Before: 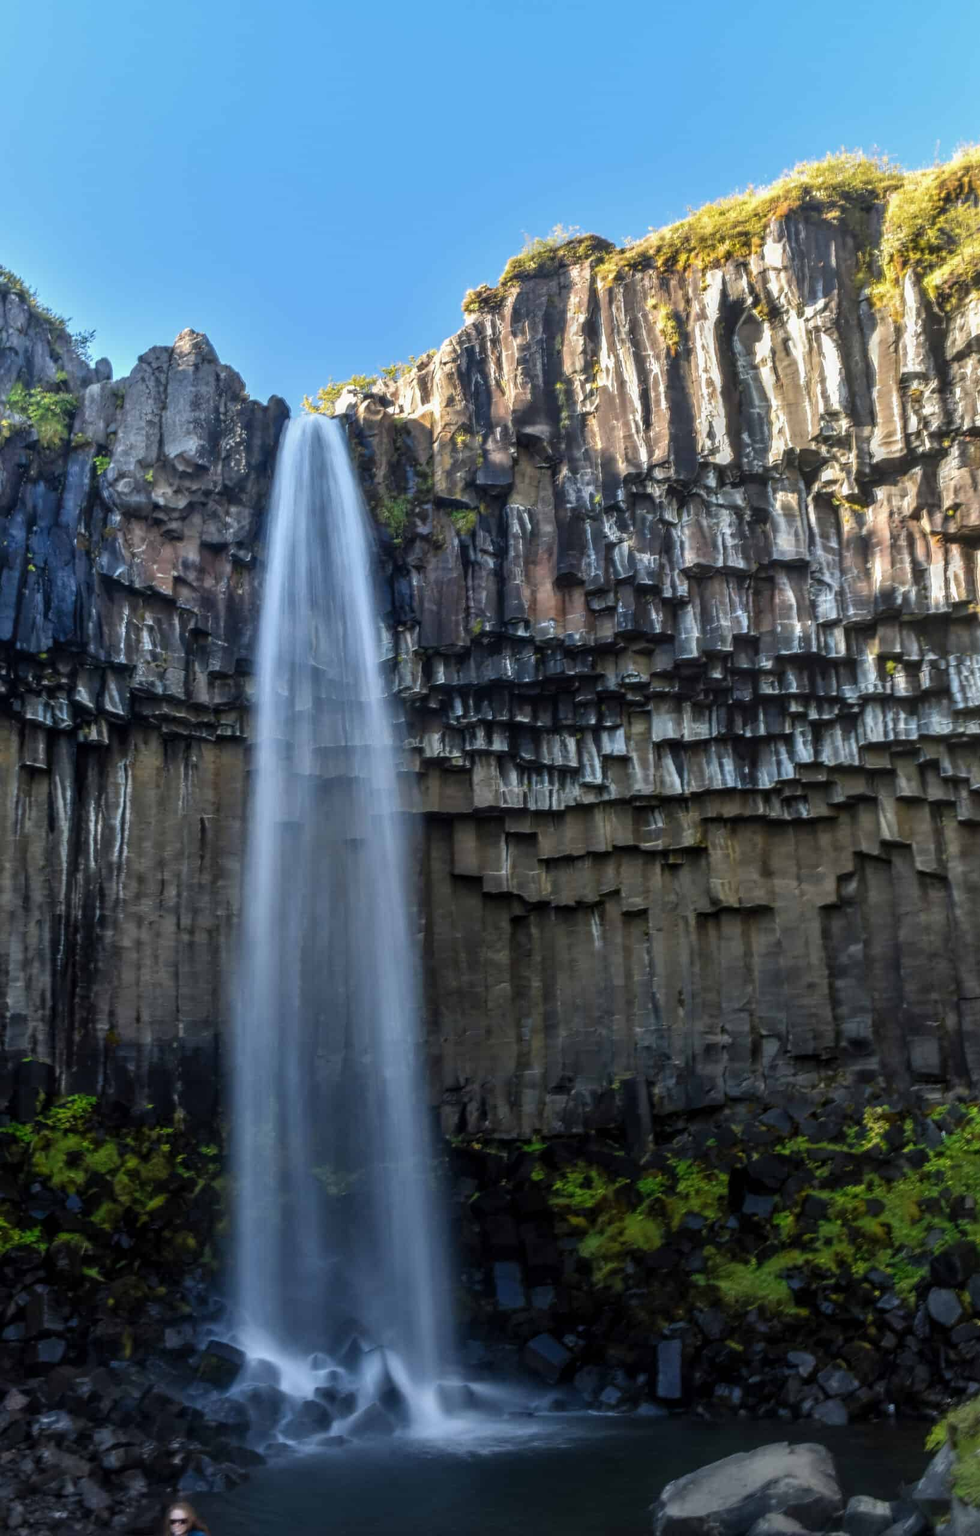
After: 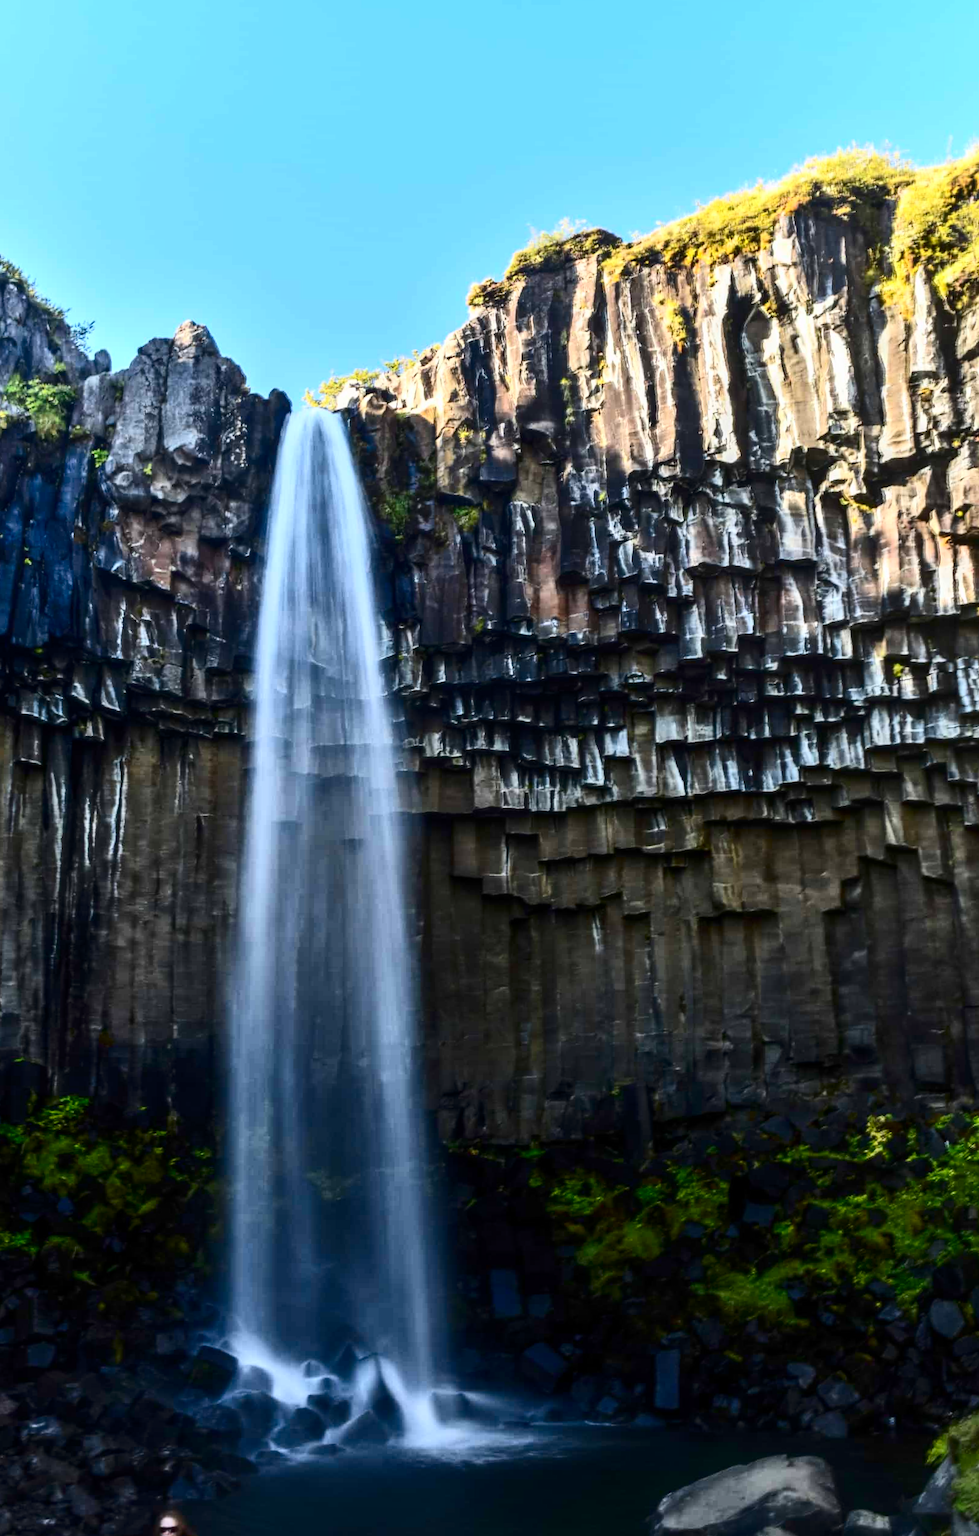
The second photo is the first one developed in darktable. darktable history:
contrast brightness saturation: contrast 0.4, brightness 0.05, saturation 0.25
crop and rotate: angle -0.5°
